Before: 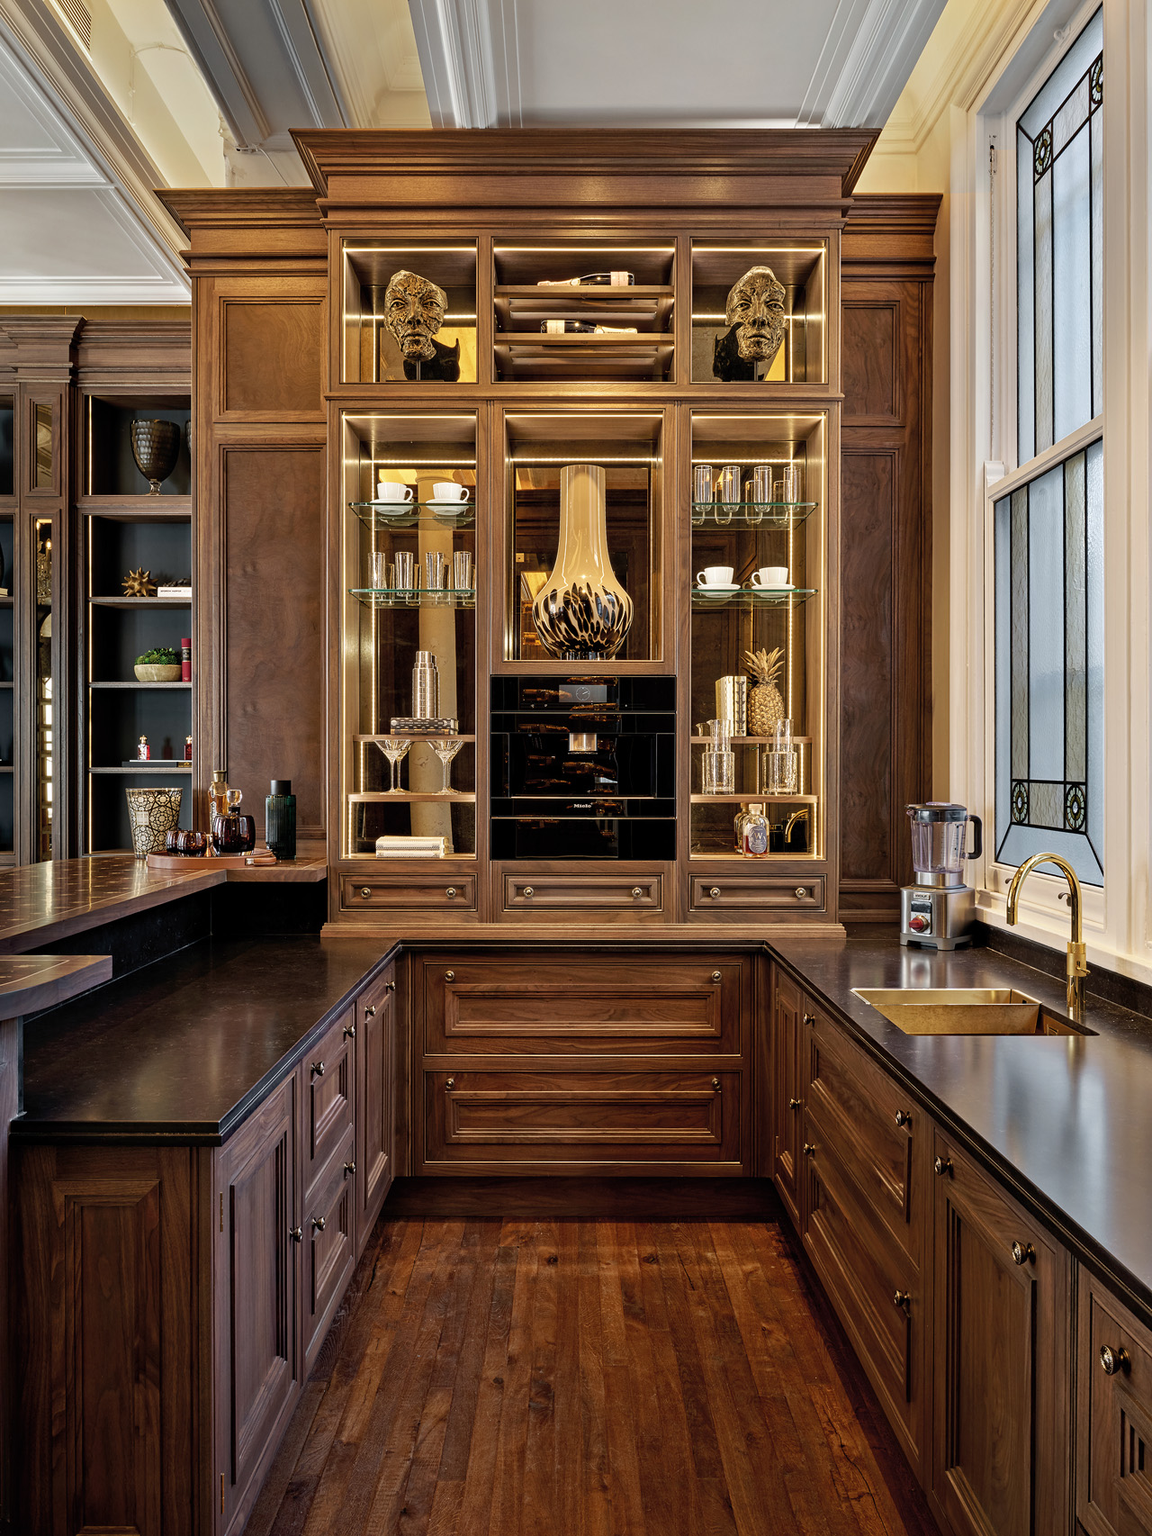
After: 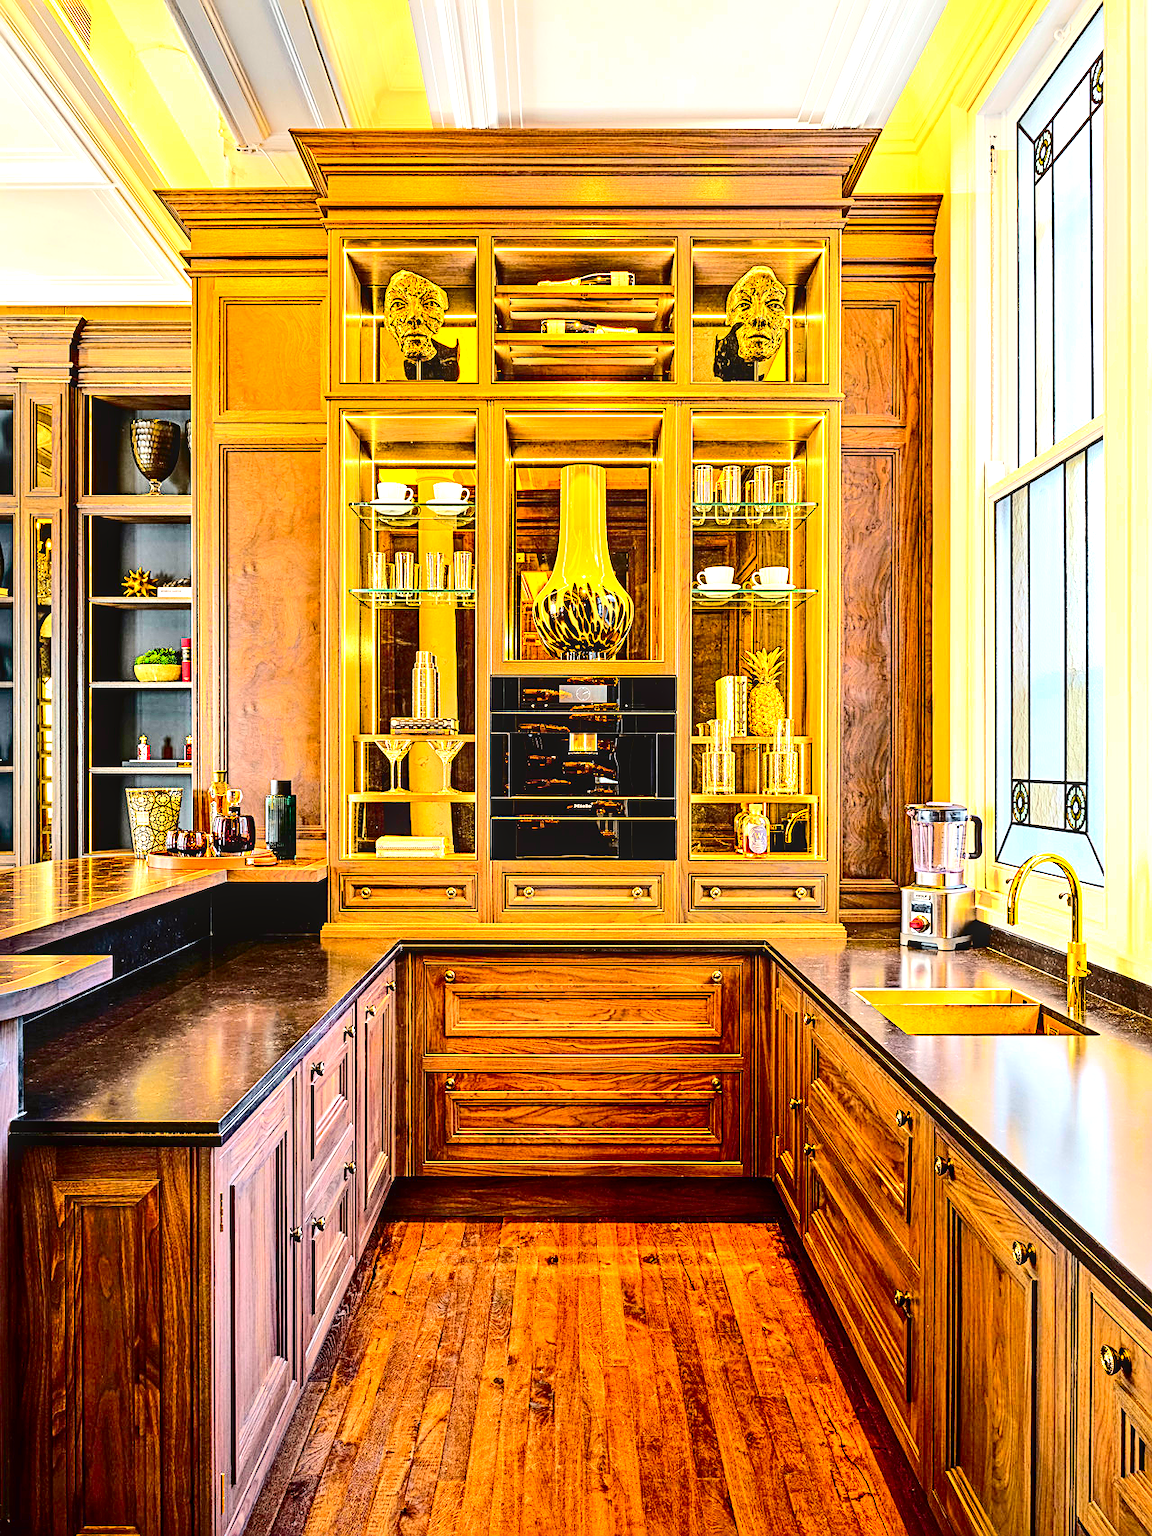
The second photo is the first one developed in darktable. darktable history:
contrast brightness saturation: contrast 0.156, saturation 0.332
sharpen: radius 2.556, amount 0.652
tone curve: curves: ch0 [(0, 0.011) (0.104, 0.085) (0.236, 0.234) (0.398, 0.507) (0.472, 0.62) (0.641, 0.773) (0.835, 0.883) (1, 0.961)]; ch1 [(0, 0) (0.353, 0.344) (0.43, 0.401) (0.479, 0.476) (0.502, 0.504) (0.54, 0.542) (0.602, 0.613) (0.638, 0.668) (0.693, 0.727) (1, 1)]; ch2 [(0, 0) (0.34, 0.314) (0.434, 0.43) (0.5, 0.506) (0.528, 0.534) (0.55, 0.567) (0.595, 0.613) (0.644, 0.729) (1, 1)], color space Lab, independent channels, preserve colors none
exposure: black level correction 0.001, exposure 1.992 EV, compensate highlight preservation false
local contrast: on, module defaults
